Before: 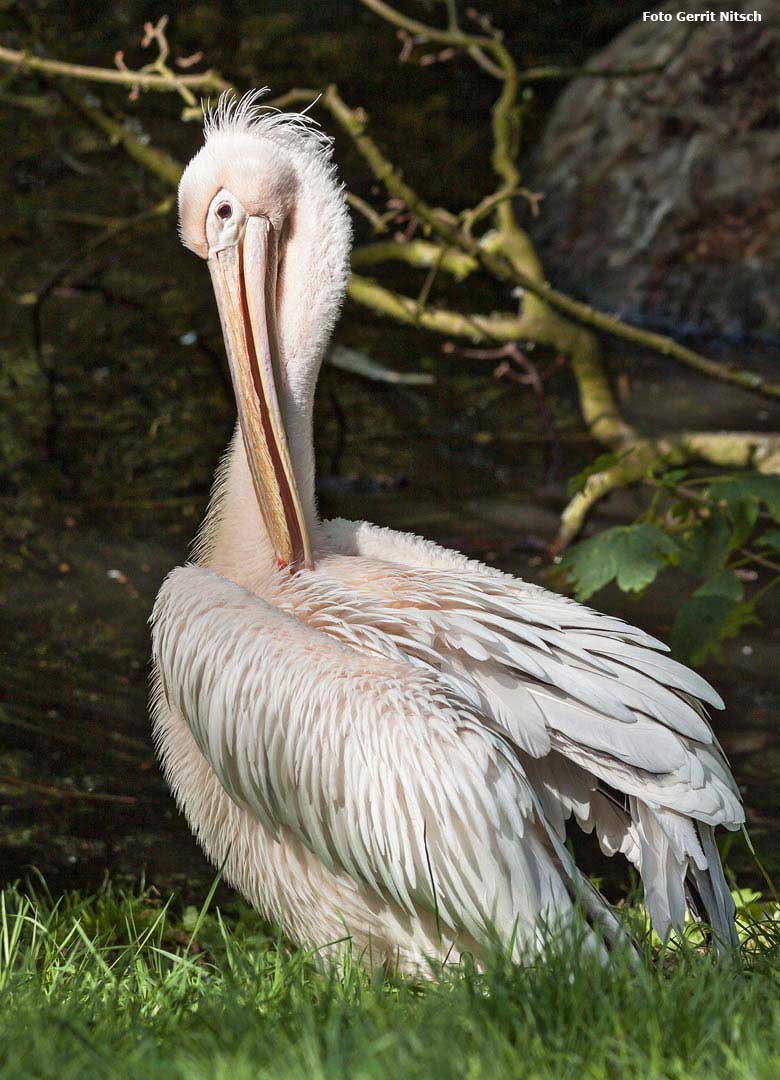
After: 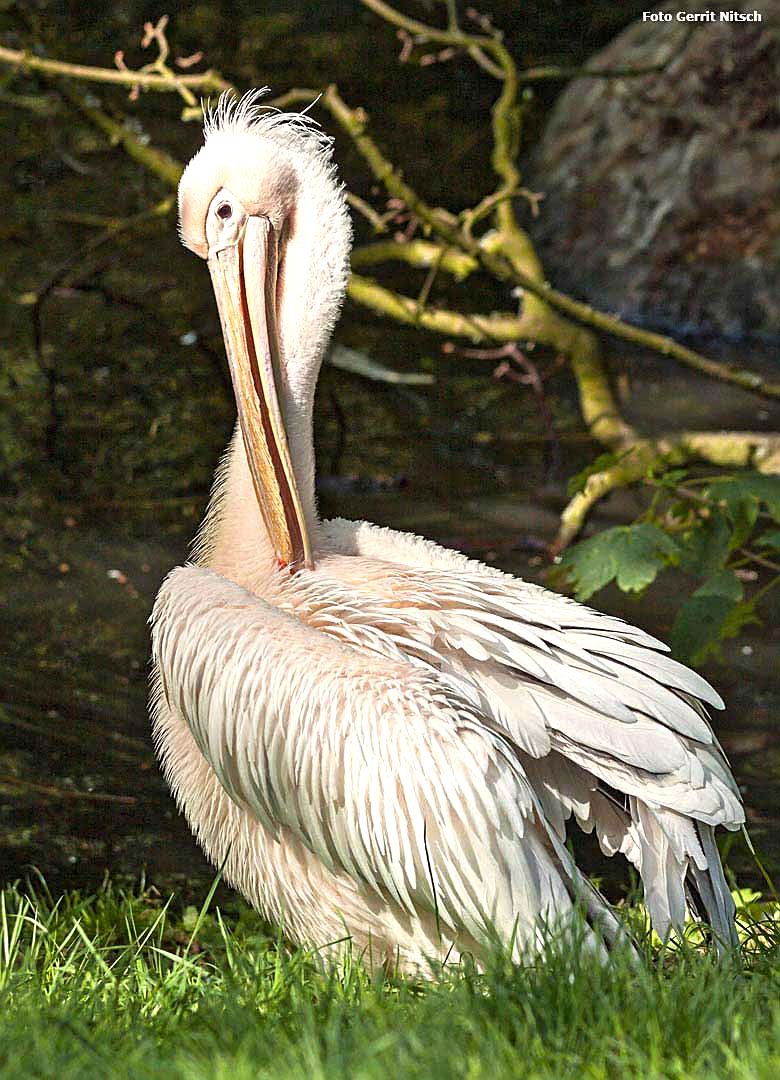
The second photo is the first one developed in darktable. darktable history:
exposure: black level correction 0, exposure 0.498 EV, compensate highlight preservation false
sharpen: on, module defaults
color balance rgb: highlights gain › chroma 2.058%, highlights gain › hue 73.17°, perceptual saturation grading › global saturation 10.427%
